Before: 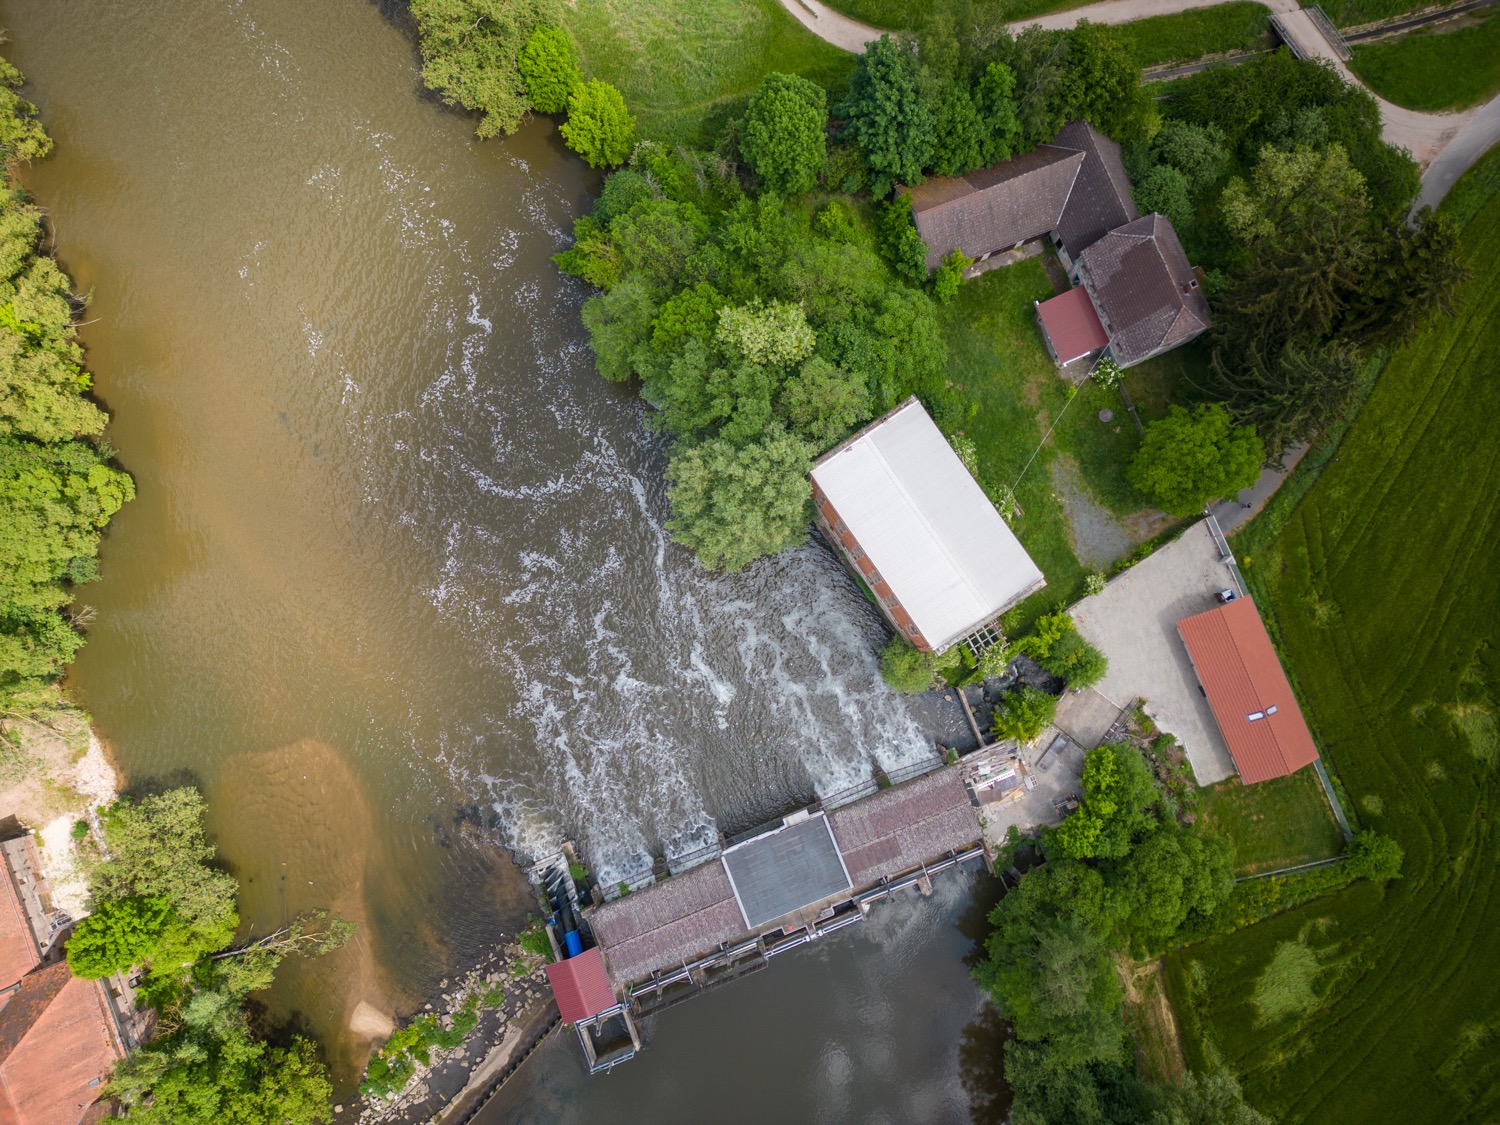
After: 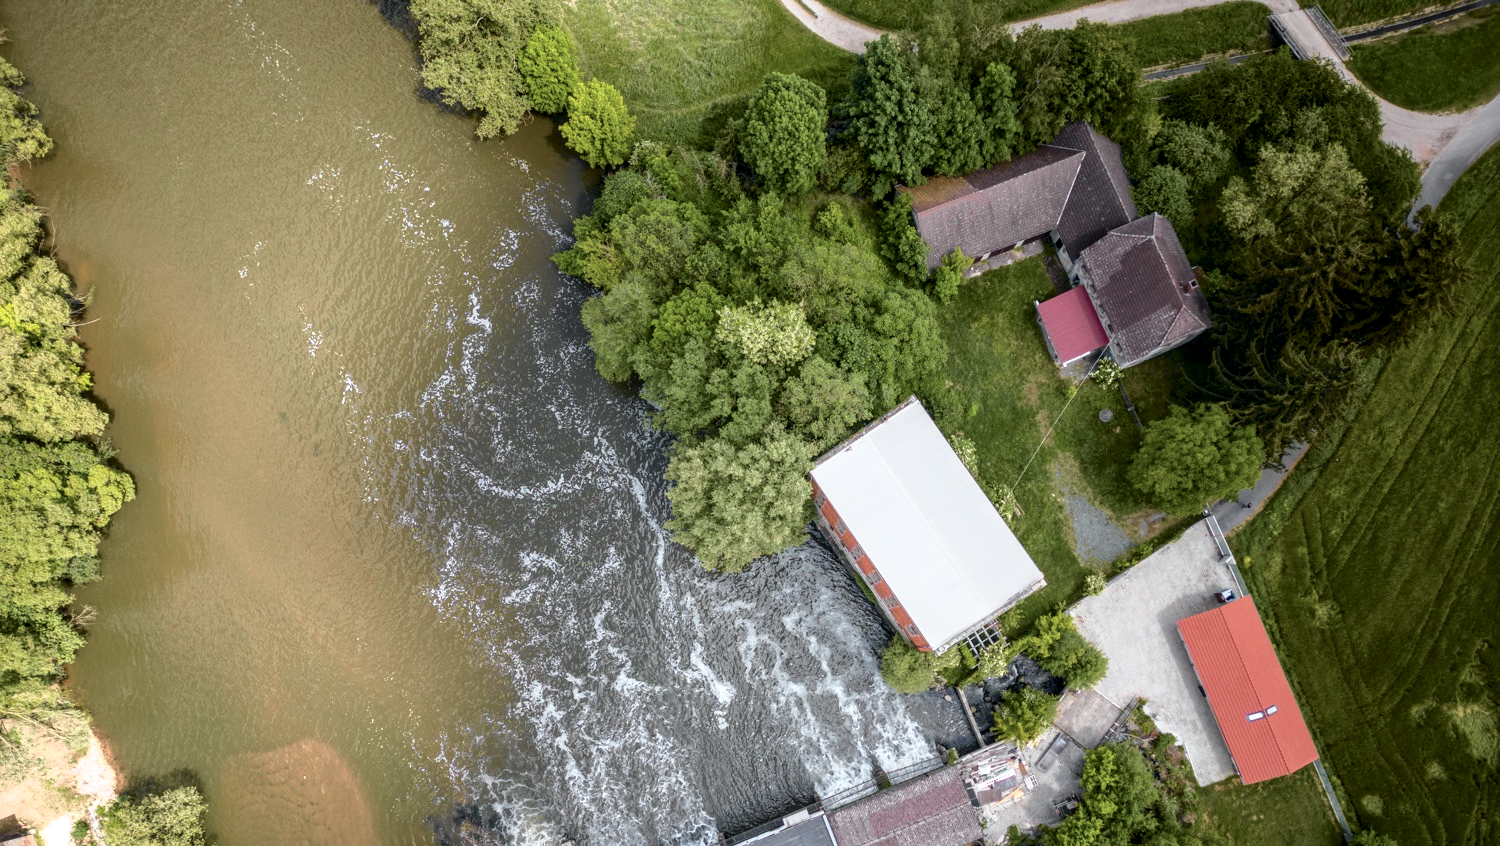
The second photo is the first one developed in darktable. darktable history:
local contrast: detail 130%
crop: bottom 24.713%
tone curve: curves: ch0 [(0, 0) (0.105, 0.068) (0.195, 0.162) (0.283, 0.283) (0.384, 0.404) (0.485, 0.531) (0.638, 0.681) (0.795, 0.879) (1, 0.977)]; ch1 [(0, 0) (0.161, 0.092) (0.35, 0.33) (0.379, 0.401) (0.456, 0.469) (0.504, 0.498) (0.53, 0.532) (0.58, 0.619) (0.635, 0.671) (1, 1)]; ch2 [(0, 0) (0.371, 0.362) (0.437, 0.437) (0.483, 0.484) (0.53, 0.515) (0.56, 0.58) (0.622, 0.606) (1, 1)], color space Lab, independent channels, preserve colors none
